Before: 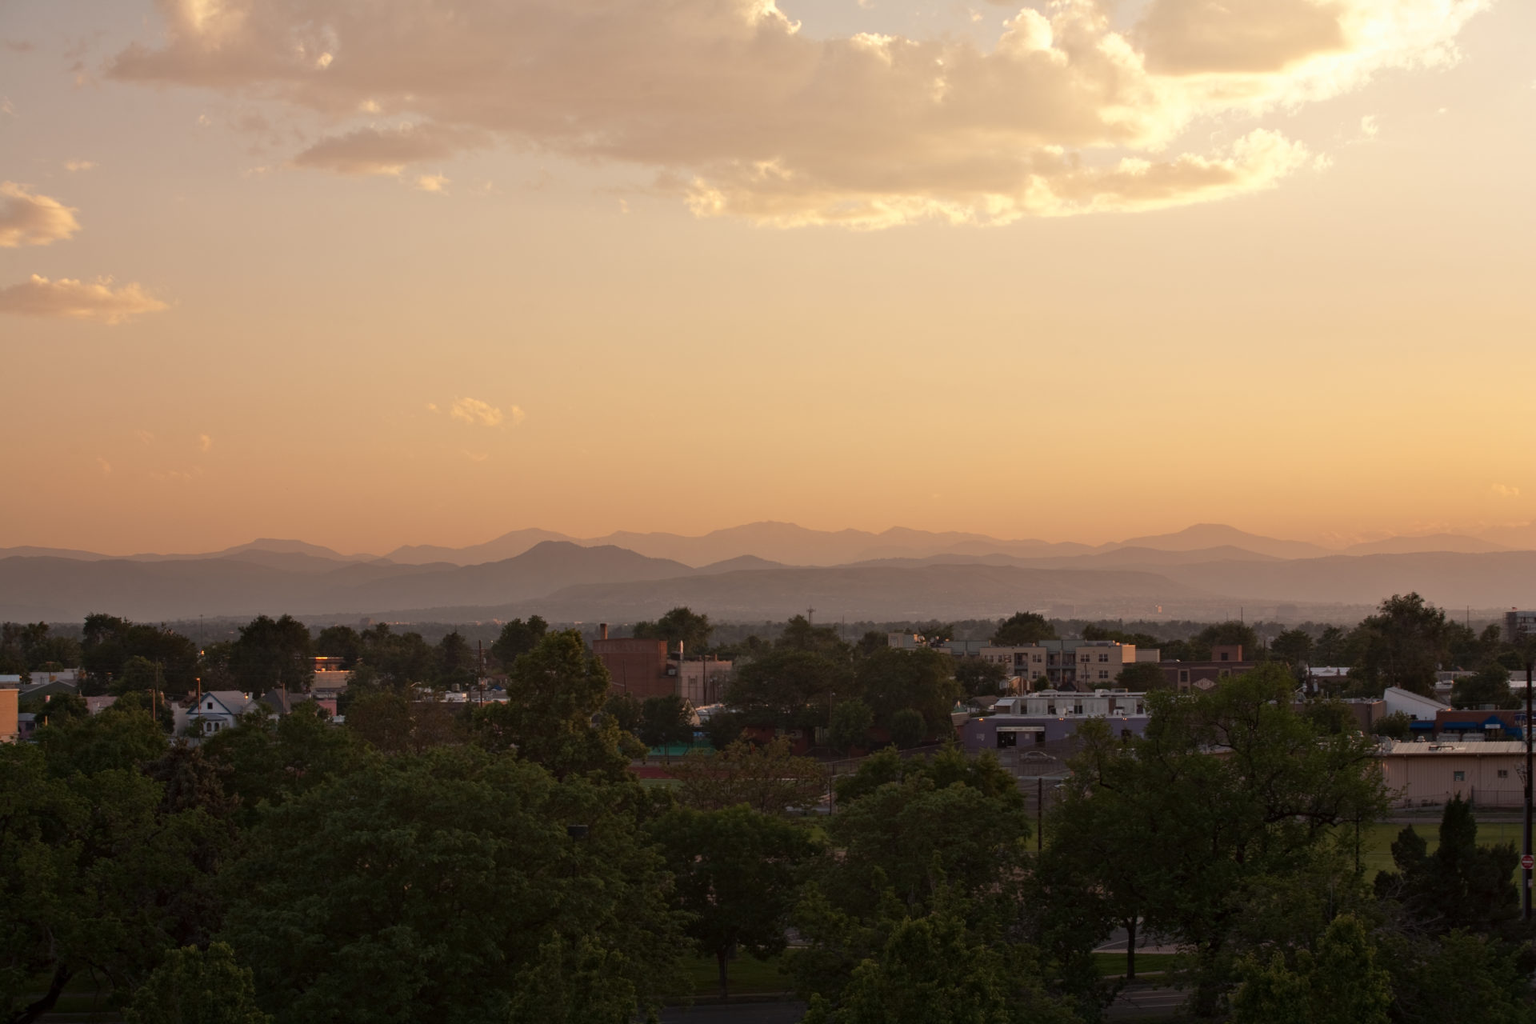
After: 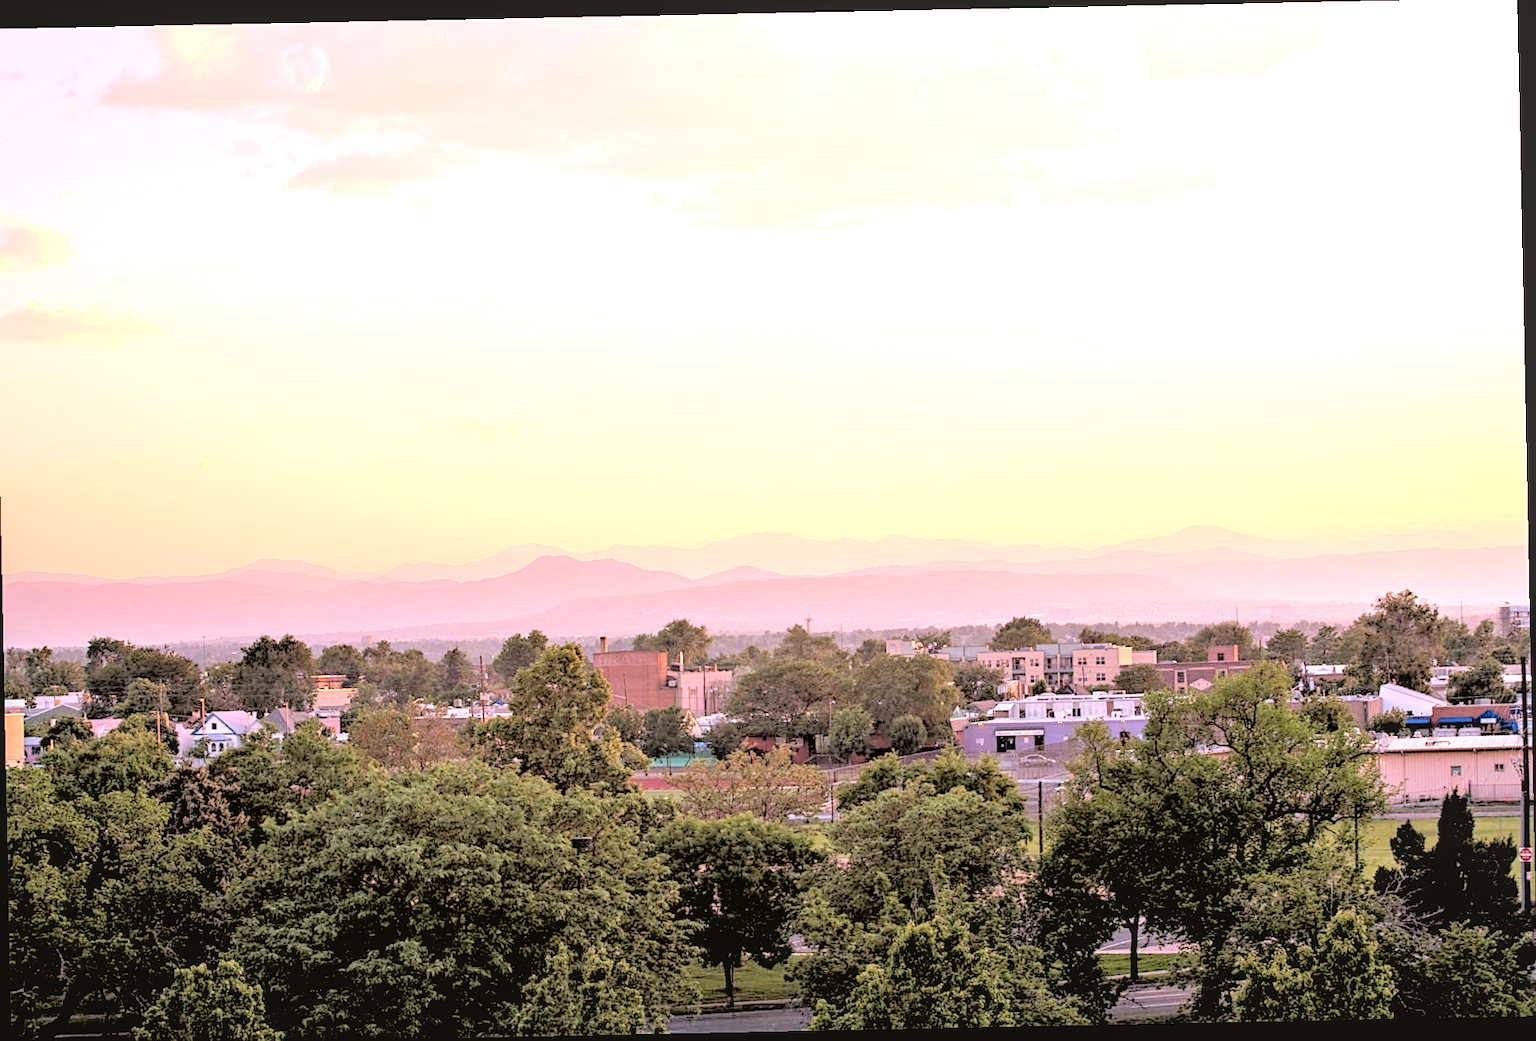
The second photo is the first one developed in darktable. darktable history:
local contrast: on, module defaults
sharpen: on, module defaults
rgb levels: levels [[0.027, 0.429, 0.996], [0, 0.5, 1], [0, 0.5, 1]]
rotate and perspective: rotation -1.17°, automatic cropping off
white balance: red 1.042, blue 1.17
exposure: black level correction 0, exposure 2.138 EV, compensate exposure bias true, compensate highlight preservation false
tone curve: curves: ch0 [(0, 0.01) (0.058, 0.039) (0.159, 0.117) (0.282, 0.327) (0.45, 0.534) (0.676, 0.751) (0.89, 0.919) (1, 1)]; ch1 [(0, 0) (0.094, 0.081) (0.285, 0.299) (0.385, 0.403) (0.447, 0.455) (0.495, 0.496) (0.544, 0.552) (0.589, 0.612) (0.722, 0.728) (1, 1)]; ch2 [(0, 0) (0.257, 0.217) (0.43, 0.421) (0.498, 0.507) (0.531, 0.544) (0.56, 0.579) (0.625, 0.642) (1, 1)], color space Lab, independent channels, preserve colors none
crop and rotate: left 0.614%, top 0.179%, bottom 0.309%
